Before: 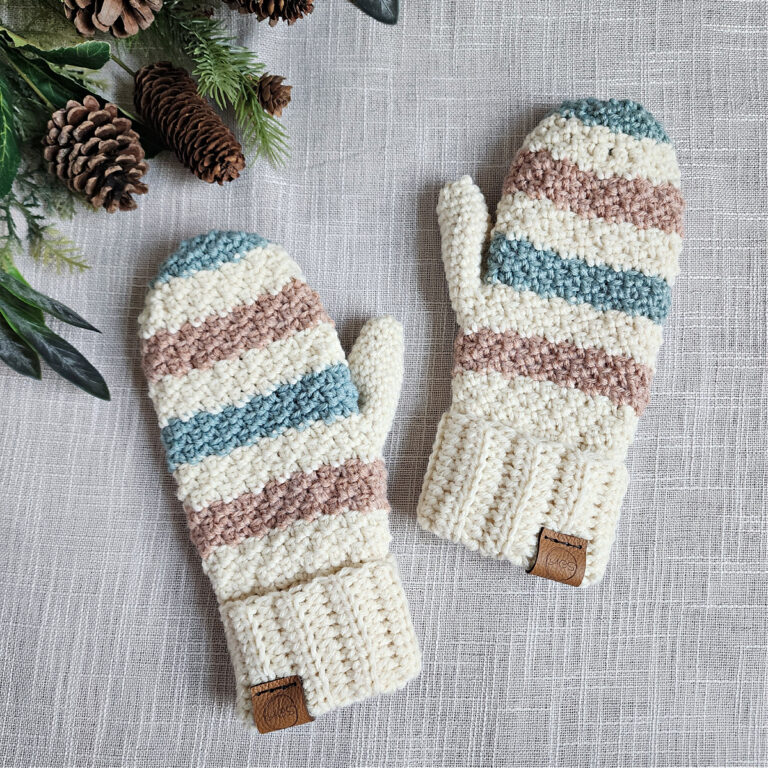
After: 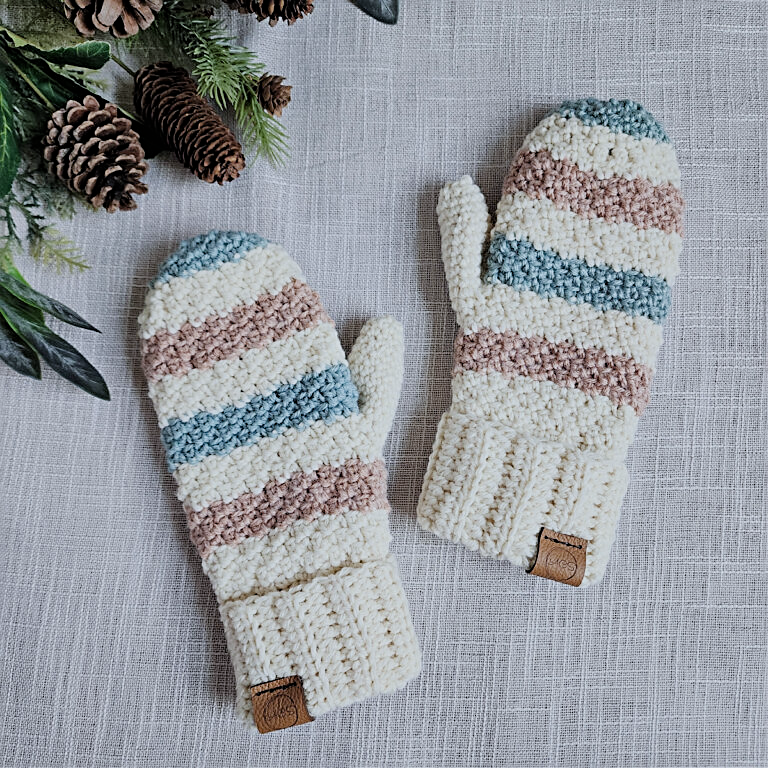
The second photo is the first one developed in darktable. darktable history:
sharpen: on, module defaults
filmic rgb: hardness 4.17, contrast 0.921
white balance: red 0.967, blue 1.049
